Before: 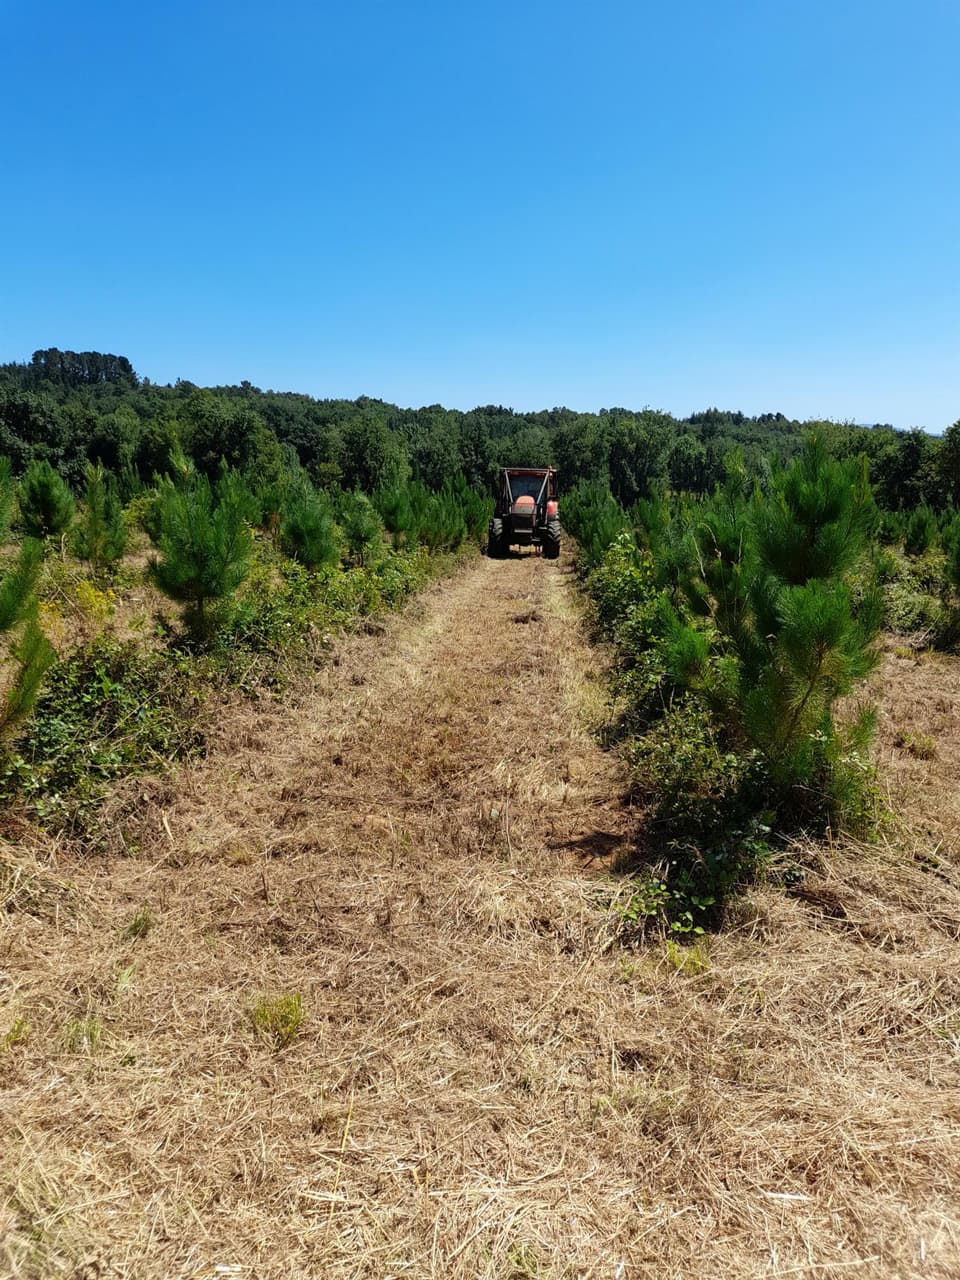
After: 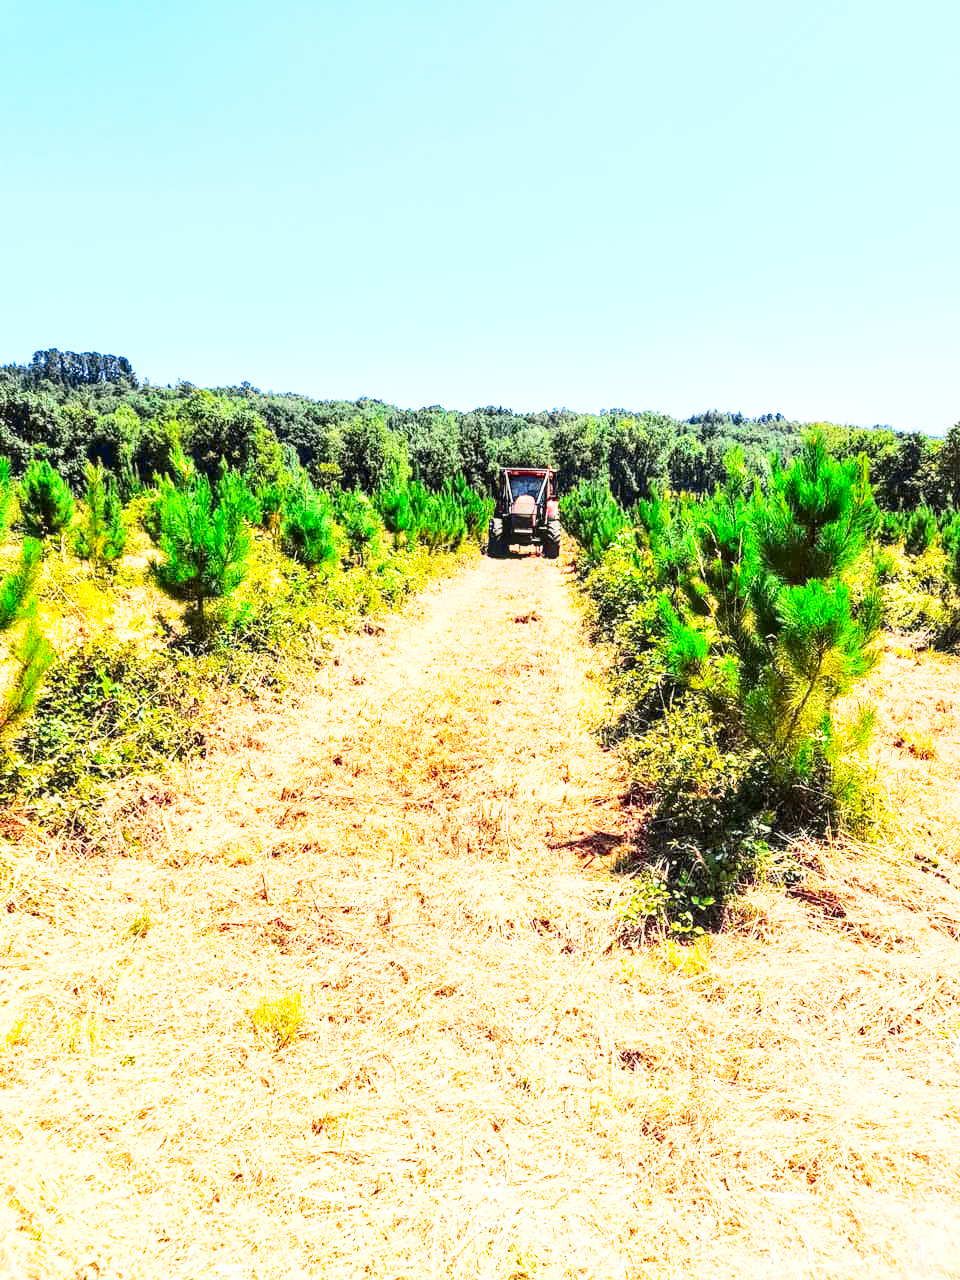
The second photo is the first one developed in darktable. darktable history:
local contrast: highlights 61%, detail 143%, midtone range 0.428
base curve: curves: ch0 [(0, 0) (0.688, 0.865) (1, 1)], preserve colors none
tone curve: curves: ch0 [(0, 0) (0.087, 0.054) (0.281, 0.245) (0.506, 0.526) (0.8, 0.824) (0.994, 0.955)]; ch1 [(0, 0) (0.27, 0.195) (0.406, 0.435) (0.452, 0.474) (0.495, 0.5) (0.514, 0.508) (0.563, 0.584) (0.654, 0.689) (1, 1)]; ch2 [(0, 0) (0.269, 0.299) (0.459, 0.441) (0.498, 0.499) (0.523, 0.52) (0.551, 0.549) (0.633, 0.625) (0.659, 0.681) (0.718, 0.764) (1, 1)], color space Lab, independent channels, preserve colors none
contrast brightness saturation: contrast 0.23, brightness 0.1, saturation 0.29
exposure: exposure 2 EV, compensate exposure bias true, compensate highlight preservation false
